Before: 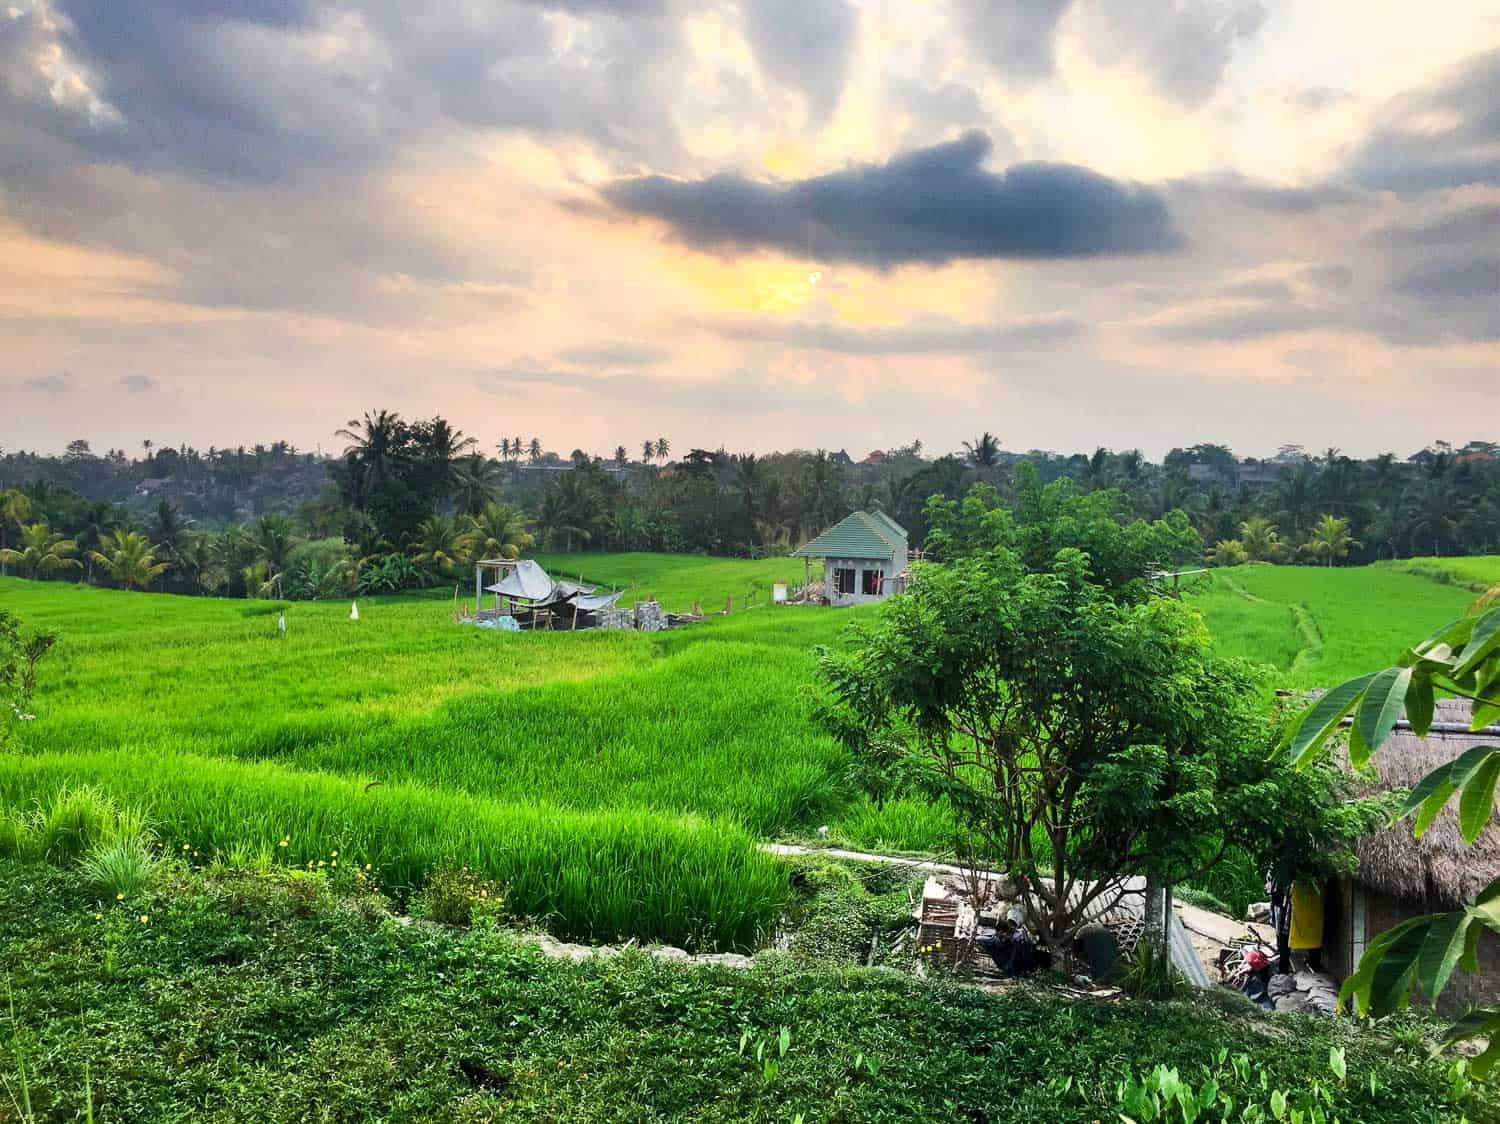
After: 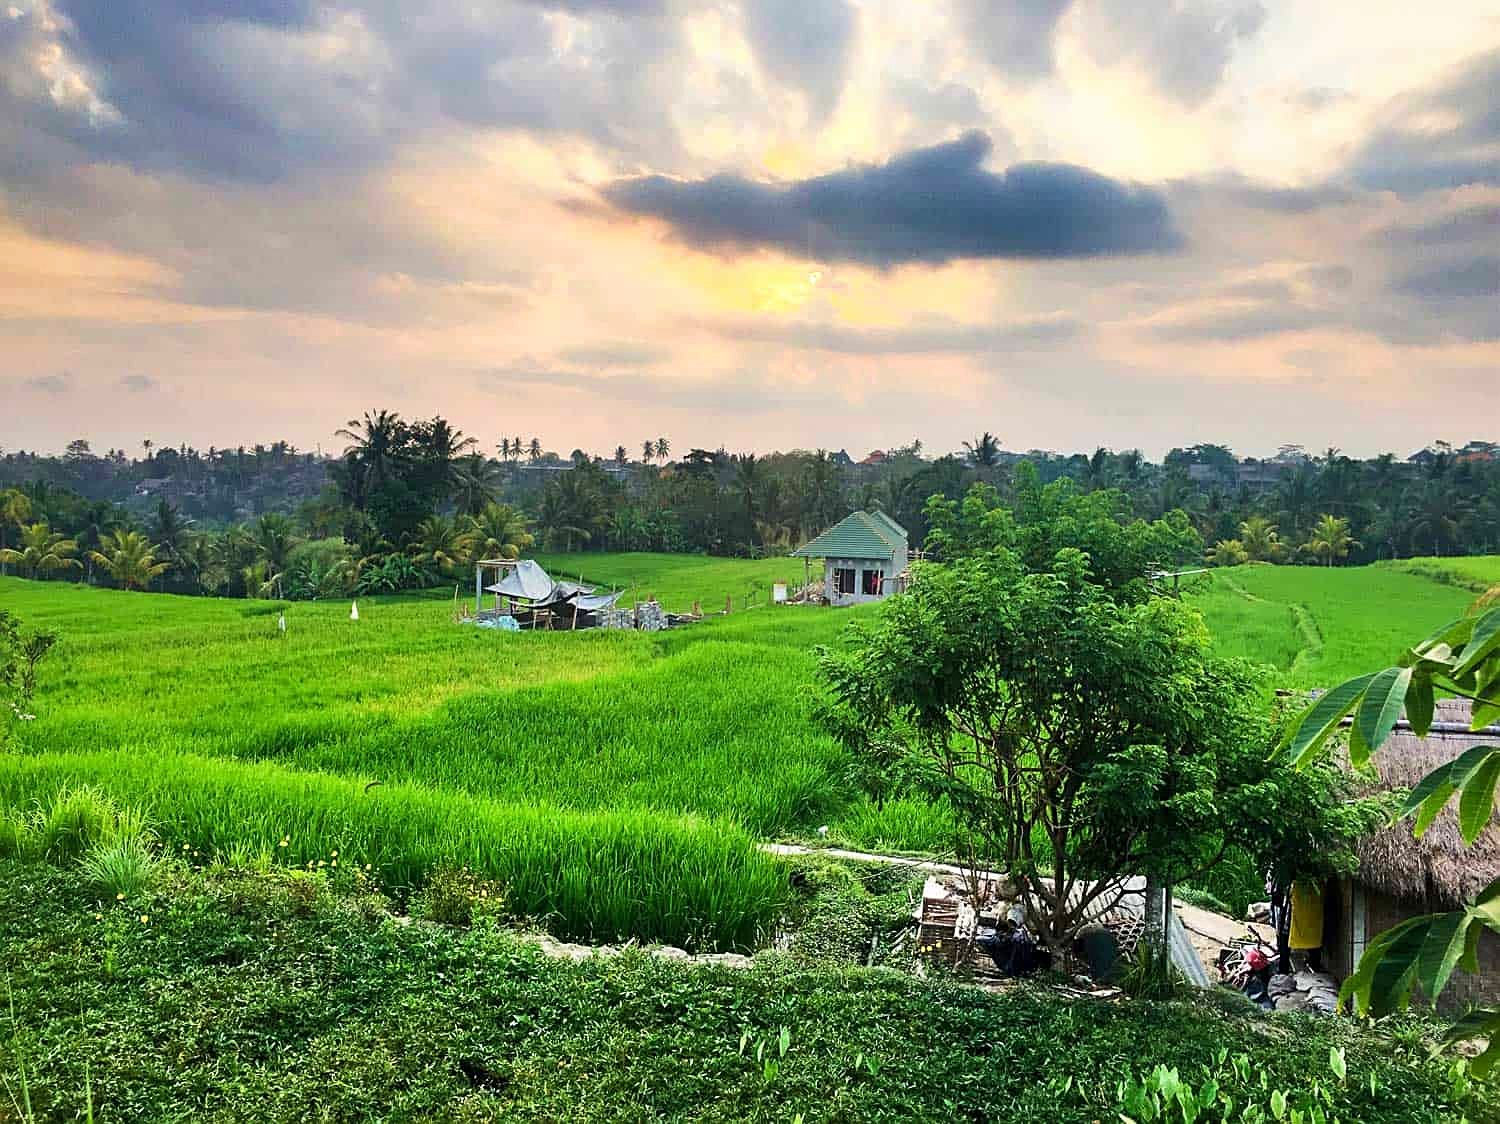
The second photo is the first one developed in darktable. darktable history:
sharpen: on, module defaults
velvia: strength 24.78%
